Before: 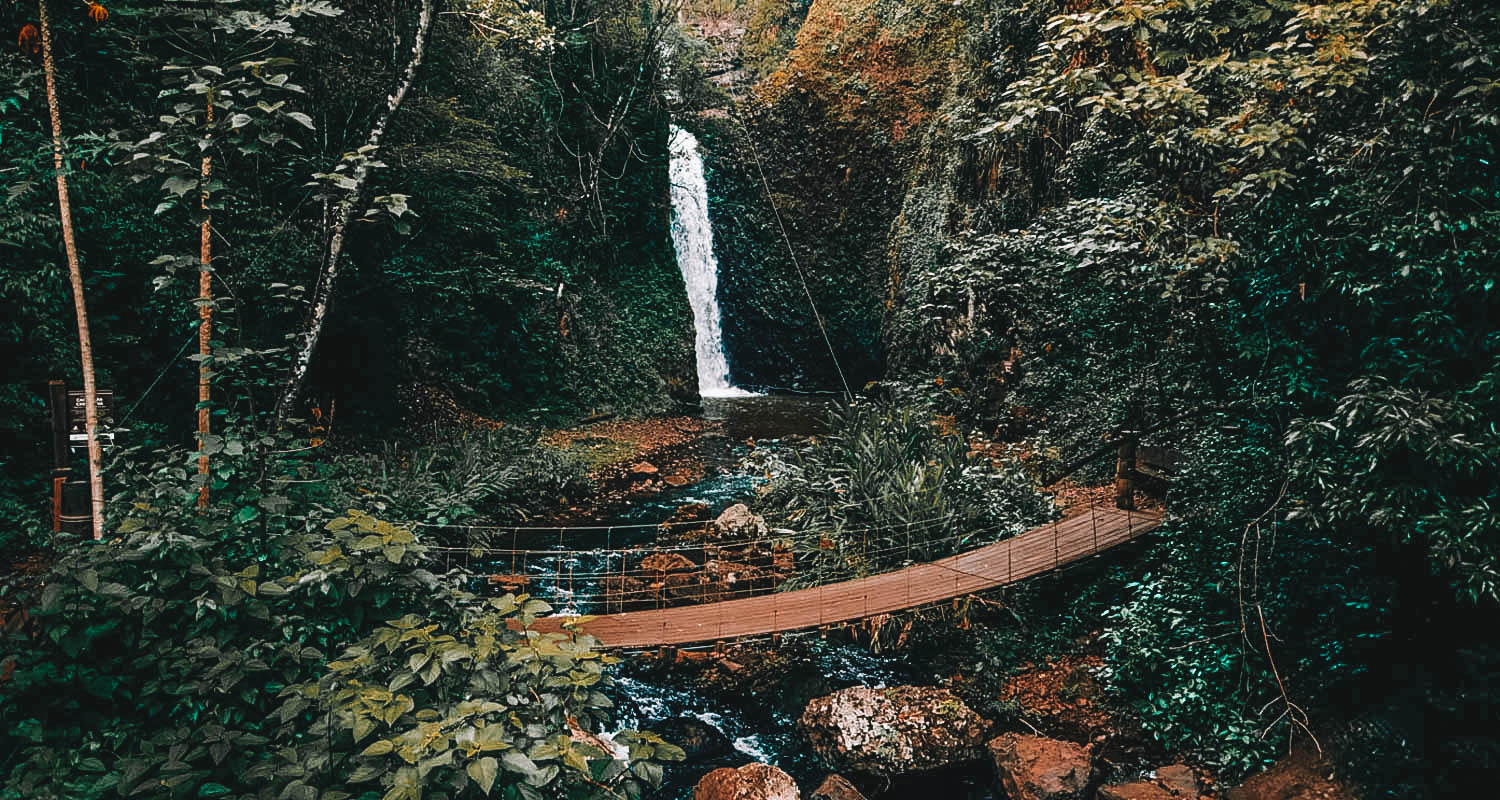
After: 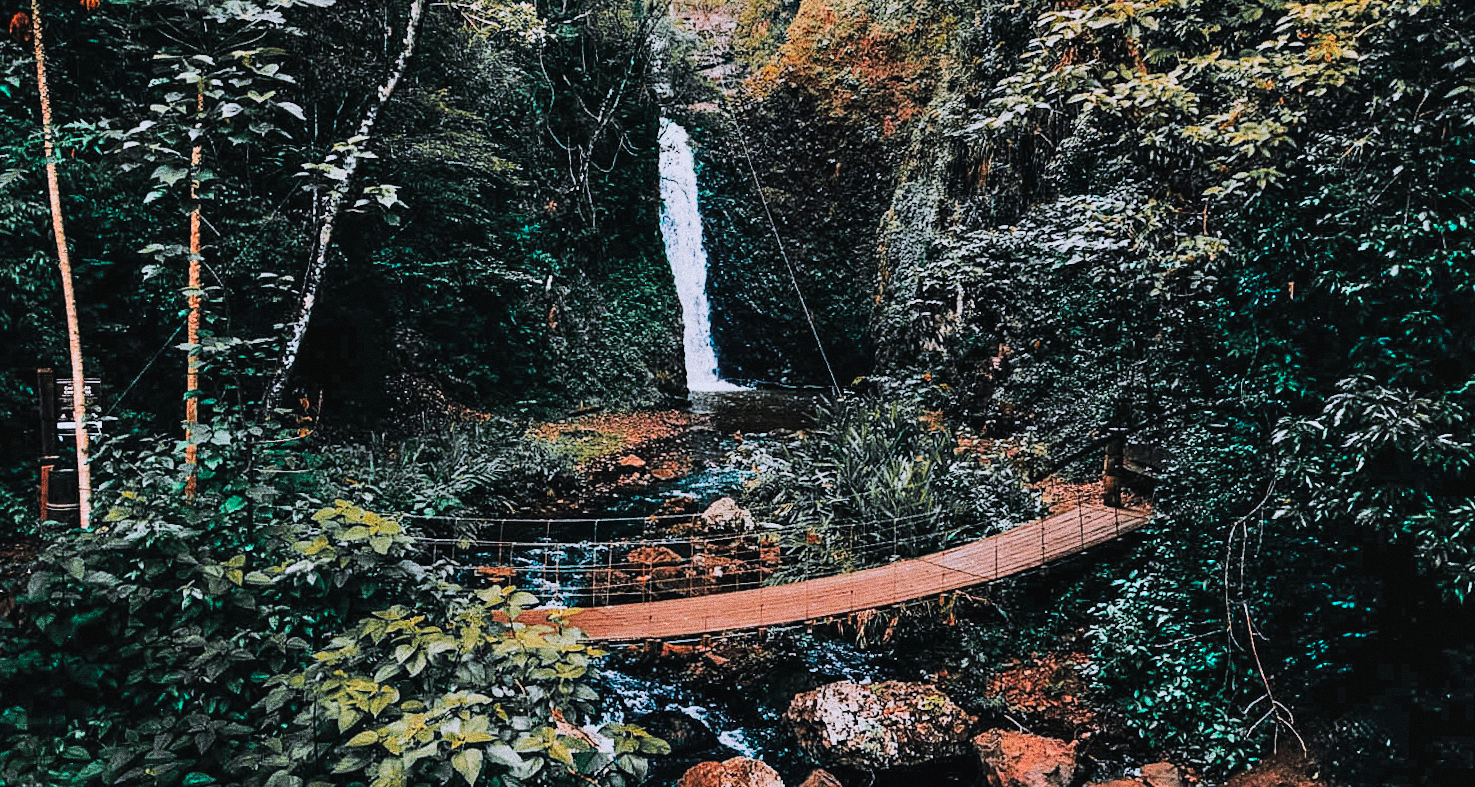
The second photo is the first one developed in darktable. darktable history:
filmic rgb: black relative exposure -7.32 EV, white relative exposure 5.09 EV, hardness 3.2
tone curve: curves: ch0 [(0, 0) (0.003, 0.012) (0.011, 0.015) (0.025, 0.02) (0.044, 0.032) (0.069, 0.044) (0.1, 0.063) (0.136, 0.085) (0.177, 0.121) (0.224, 0.159) (0.277, 0.207) (0.335, 0.261) (0.399, 0.328) (0.468, 0.41) (0.543, 0.506) (0.623, 0.609) (0.709, 0.719) (0.801, 0.82) (0.898, 0.907) (1, 1)], preserve colors none
grain: strength 49.07%
exposure: black level correction 0, exposure 0.5 EV, compensate highlight preservation false
white balance: red 0.967, blue 1.119, emerald 0.756
shadows and highlights: radius 108.52, shadows 44.07, highlights -67.8, low approximation 0.01, soften with gaussian
crop and rotate: angle -0.5°
